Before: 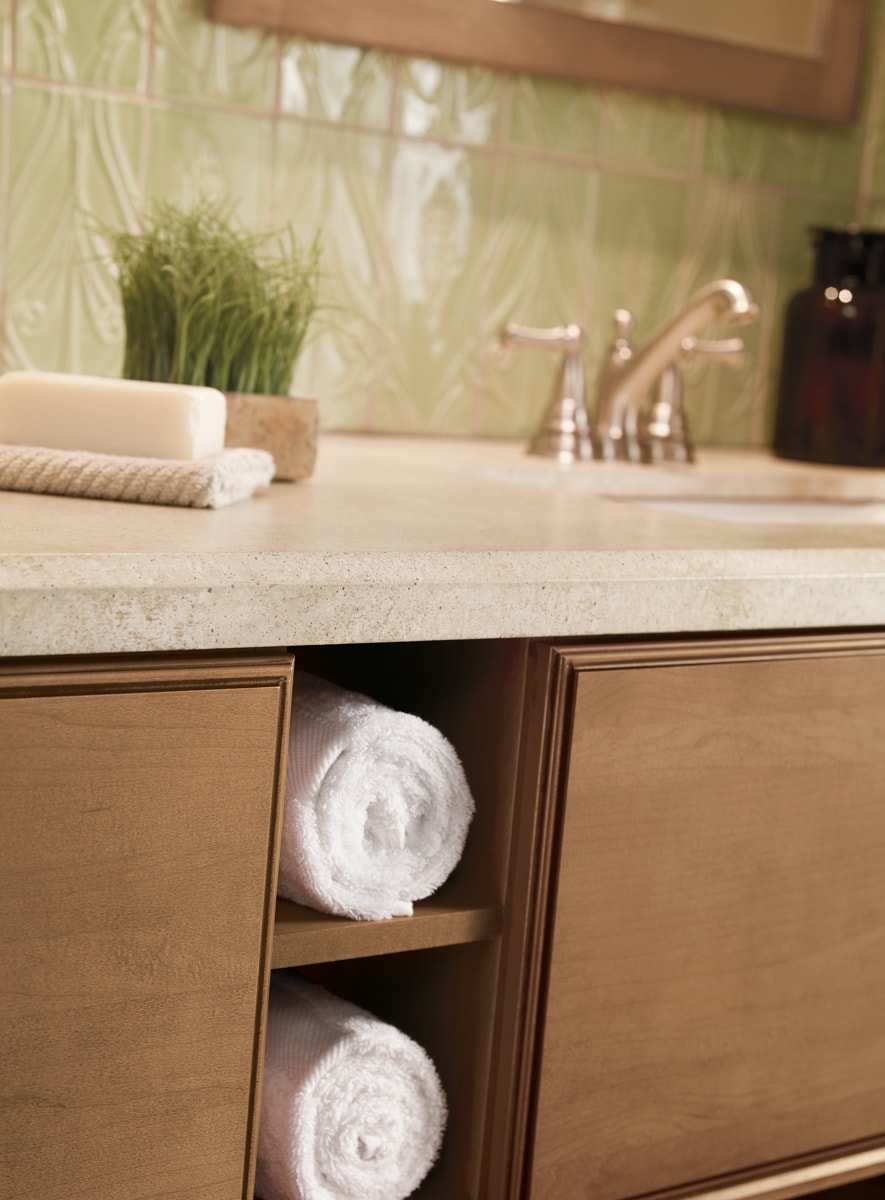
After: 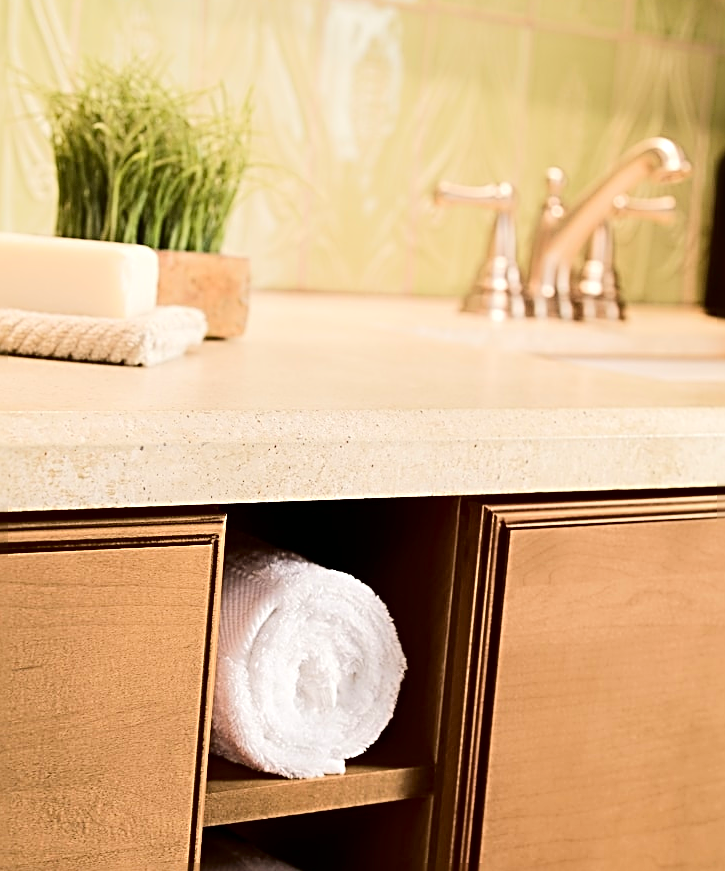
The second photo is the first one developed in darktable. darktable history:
sharpen: radius 3.023, amount 0.77
contrast brightness saturation: contrast 0.194, brightness -0.226, saturation 0.117
tone equalizer: -7 EV 0.146 EV, -6 EV 0.615 EV, -5 EV 1.17 EV, -4 EV 1.34 EV, -3 EV 1.13 EV, -2 EV 0.6 EV, -1 EV 0.166 EV, edges refinement/feathering 500, mask exposure compensation -1.57 EV, preserve details no
crop: left 7.746%, top 11.896%, right 10.279%, bottom 15.462%
